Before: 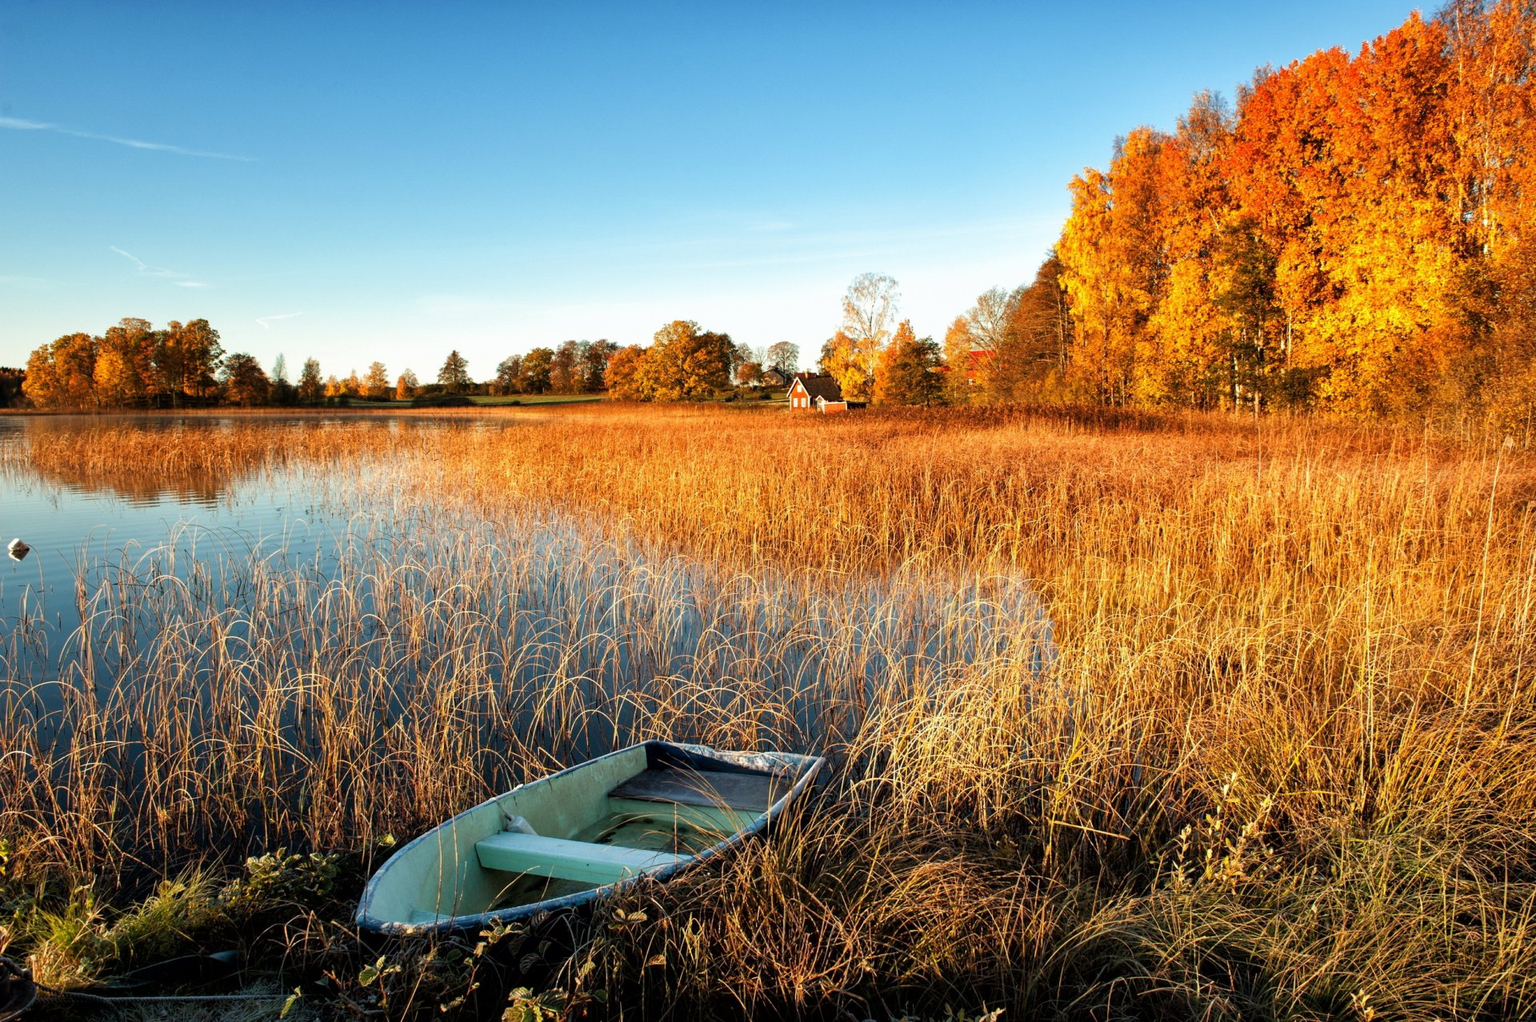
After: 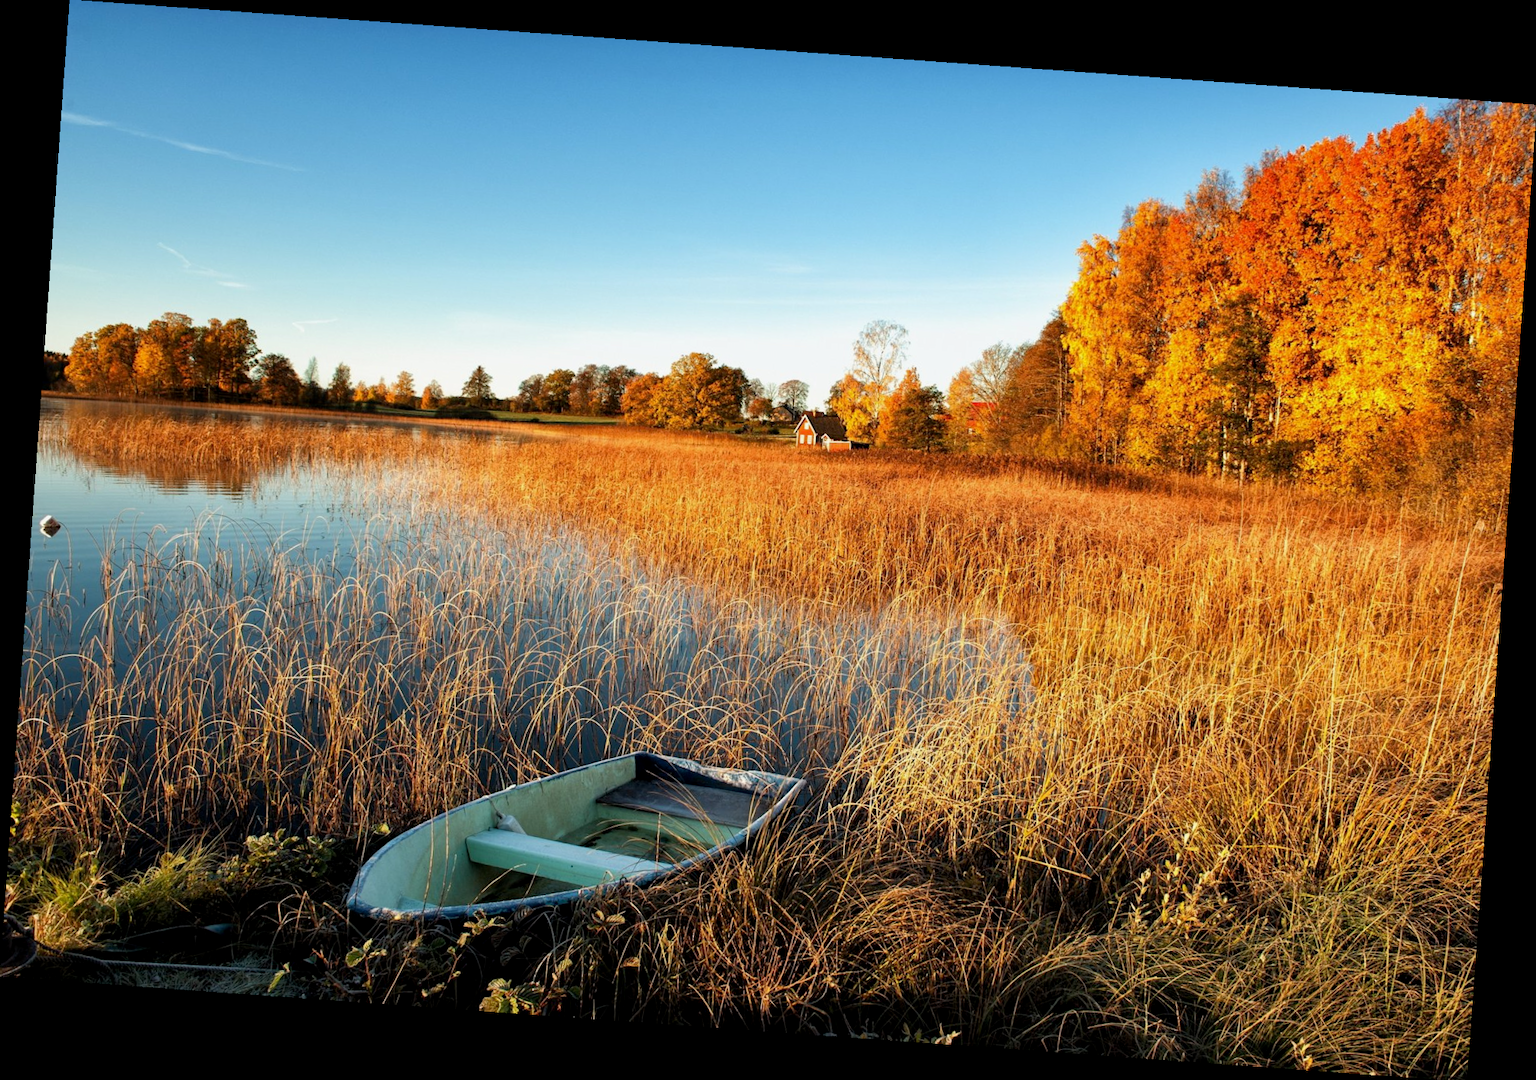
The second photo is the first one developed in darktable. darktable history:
rotate and perspective: rotation 4.1°, automatic cropping off
exposure: black level correction 0.002, exposure -0.1 EV, compensate highlight preservation false
